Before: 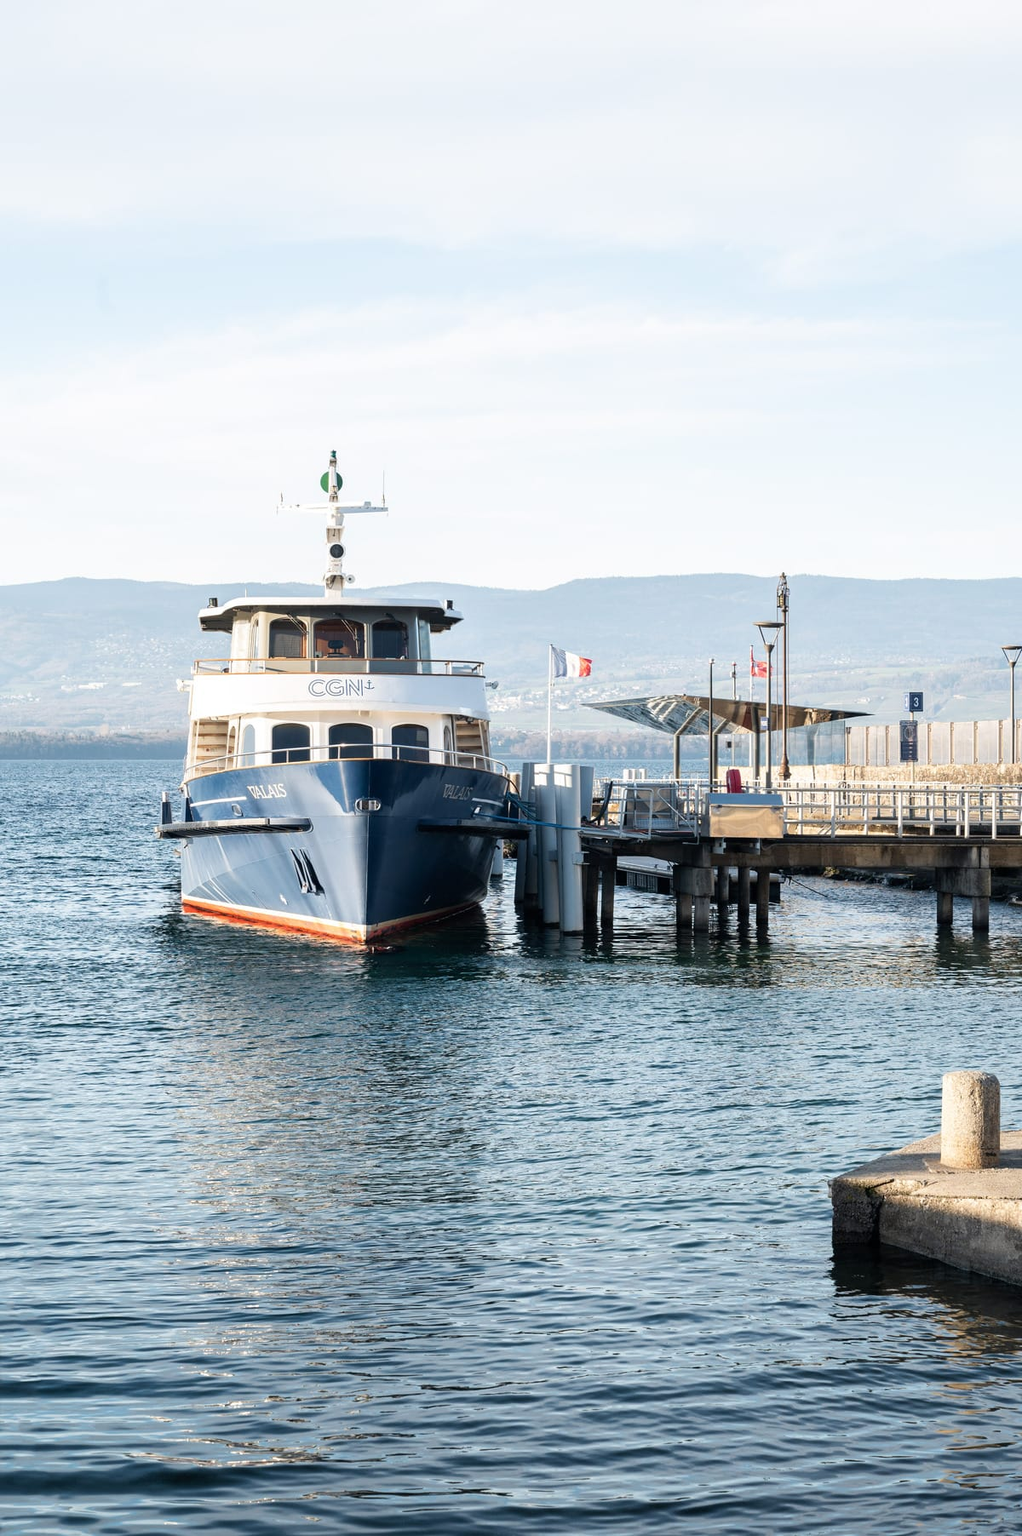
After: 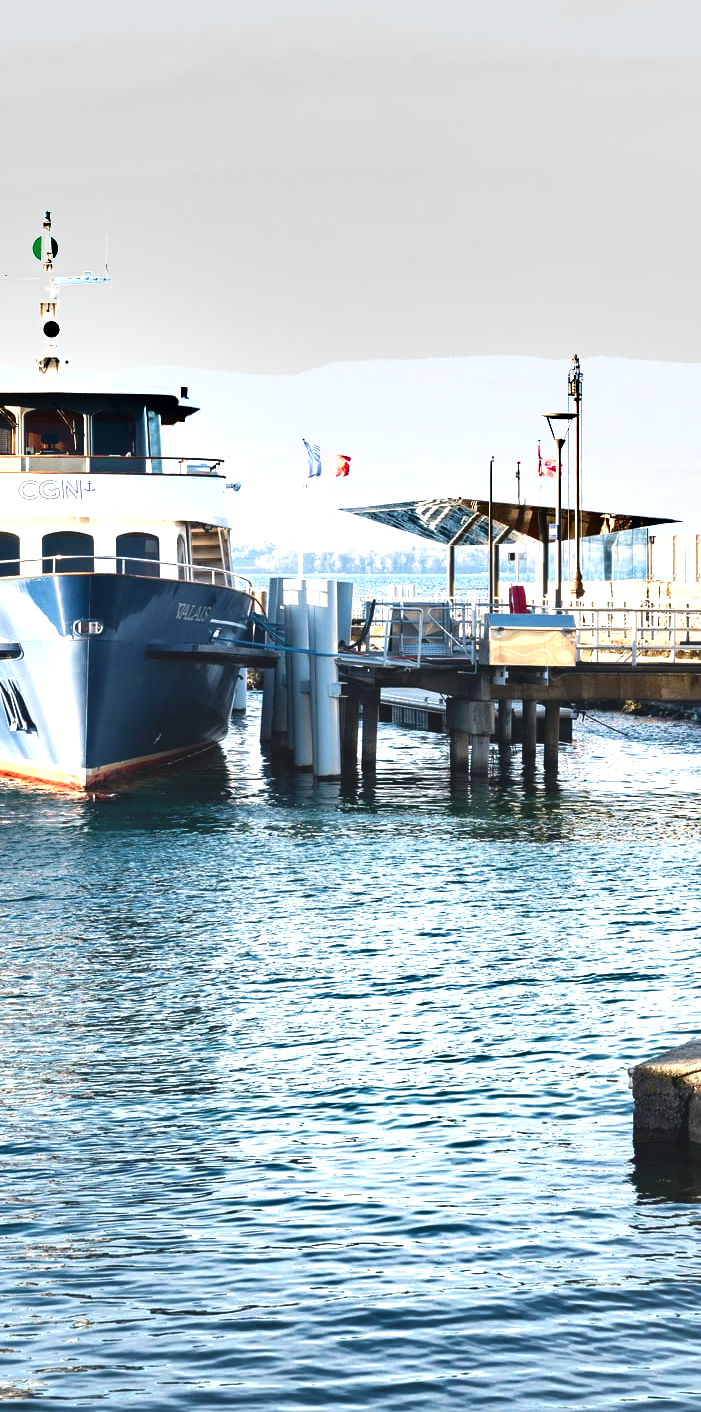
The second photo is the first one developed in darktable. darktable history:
exposure: black level correction -0.005, exposure 1 EV, compensate highlight preservation false
shadows and highlights: soften with gaussian
velvia: on, module defaults
crop and rotate: left 28.743%, top 17.661%, right 12.817%, bottom 4.018%
